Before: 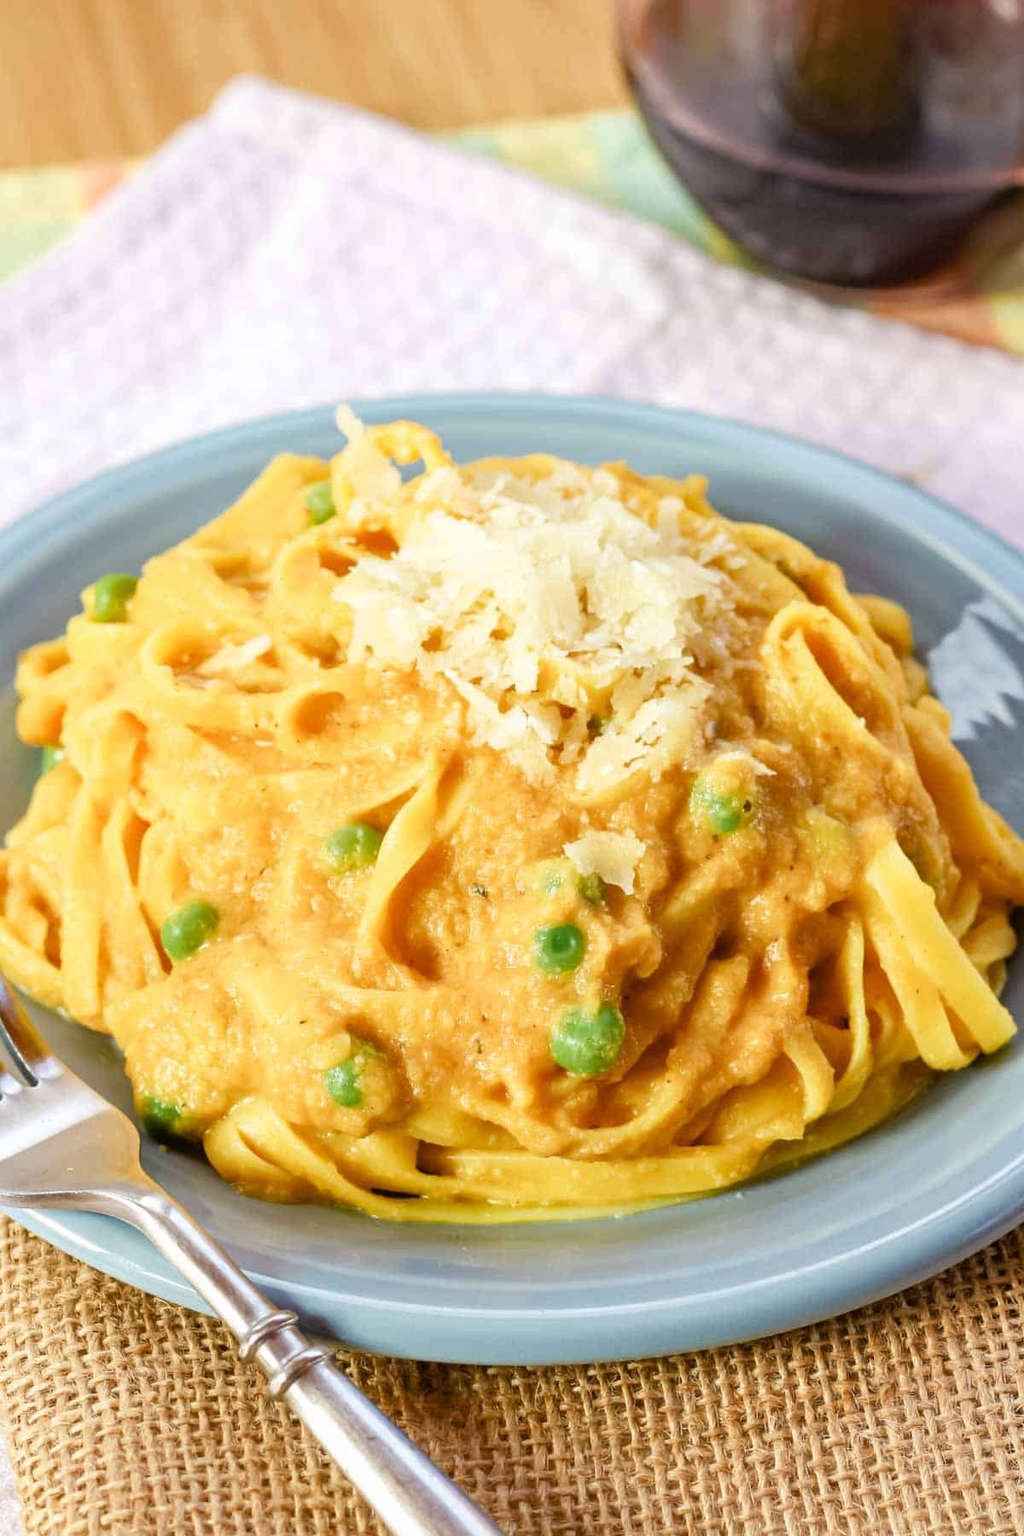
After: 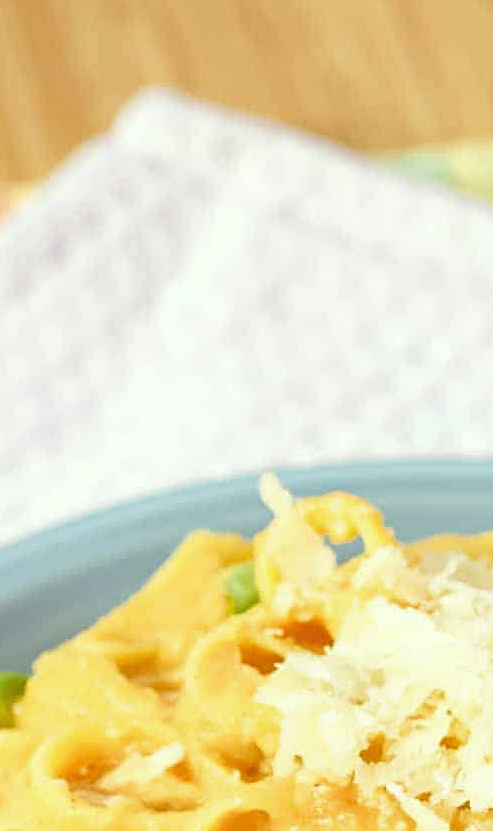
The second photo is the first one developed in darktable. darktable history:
crop and rotate: left 11.169%, top 0.068%, right 47.727%, bottom 53.736%
sharpen: on, module defaults
color correction: highlights a* -4.79, highlights b* 5.05, saturation 0.944
